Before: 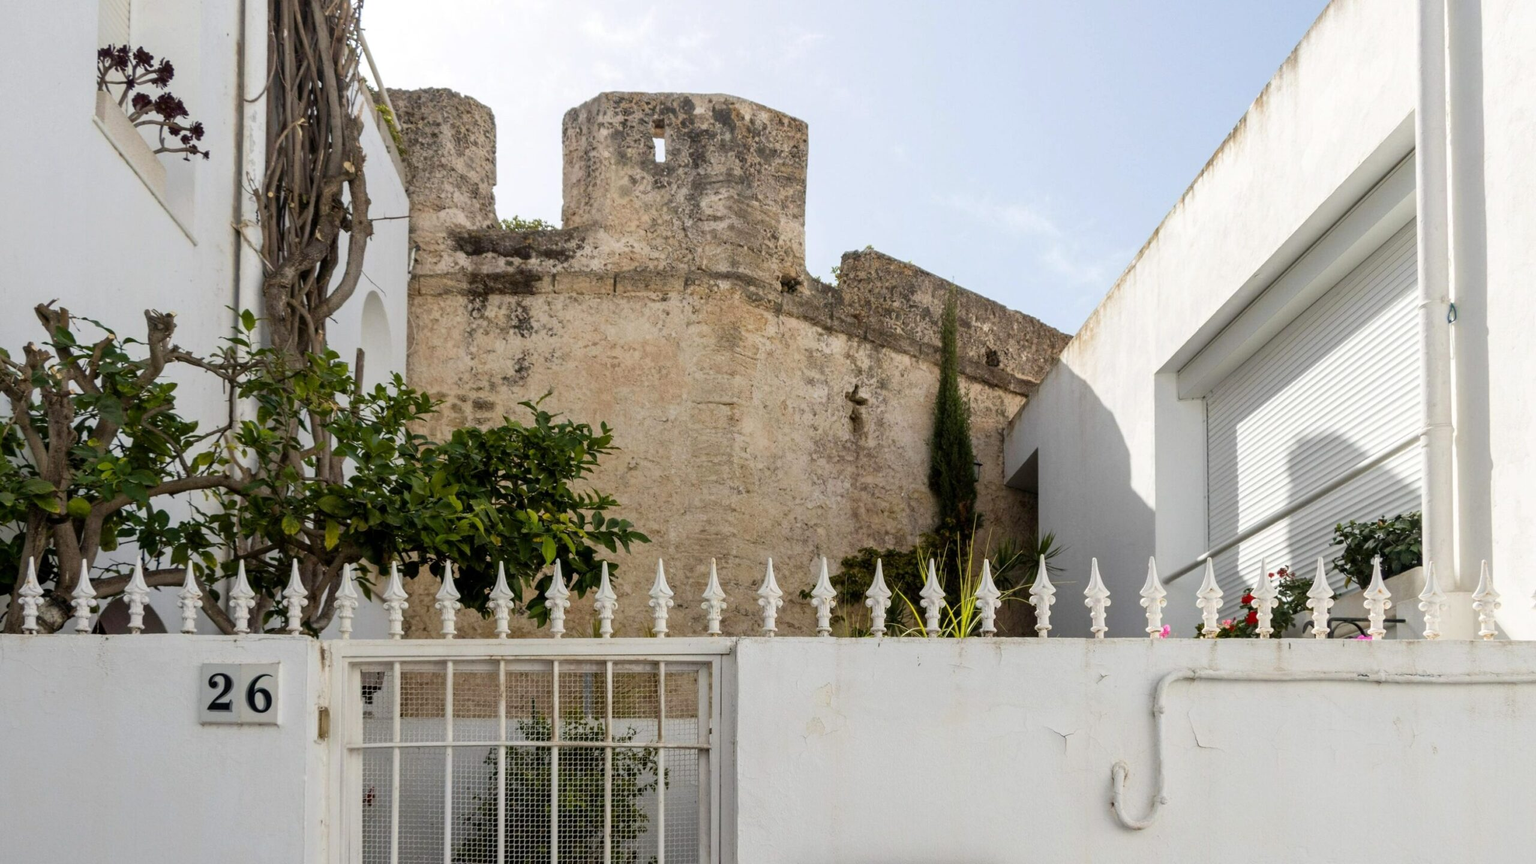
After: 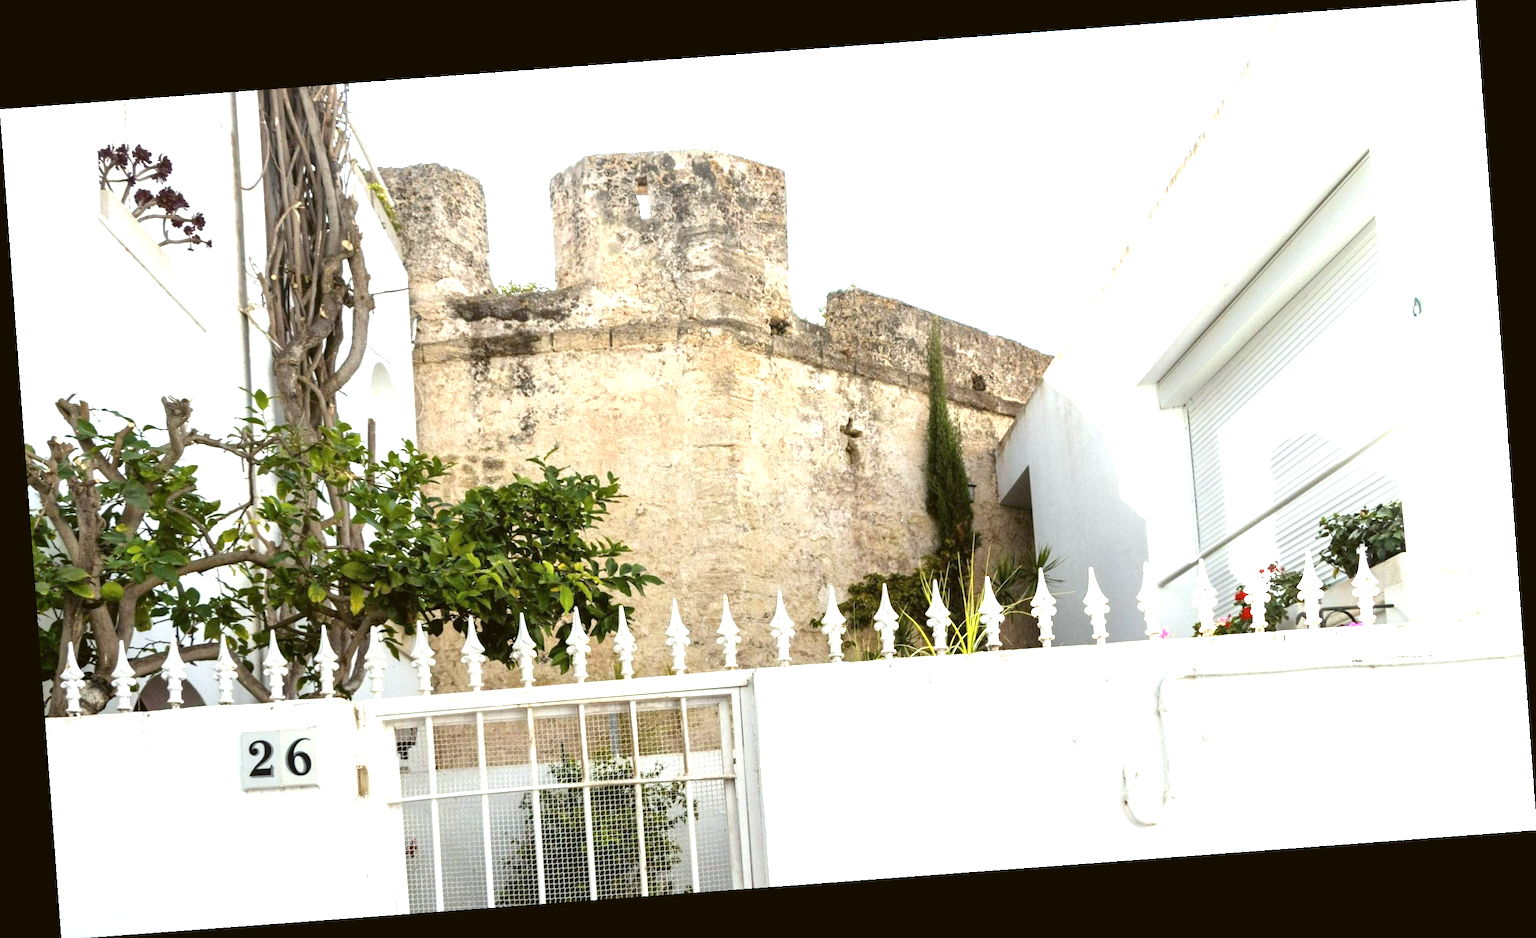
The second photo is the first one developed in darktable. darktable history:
rotate and perspective: rotation -4.25°, automatic cropping off
contrast brightness saturation: saturation -0.04
exposure: black level correction 0, exposure 1.5 EV, compensate exposure bias true, compensate highlight preservation false
color balance: lift [1.004, 1.002, 1.002, 0.998], gamma [1, 1.007, 1.002, 0.993], gain [1, 0.977, 1.013, 1.023], contrast -3.64%
